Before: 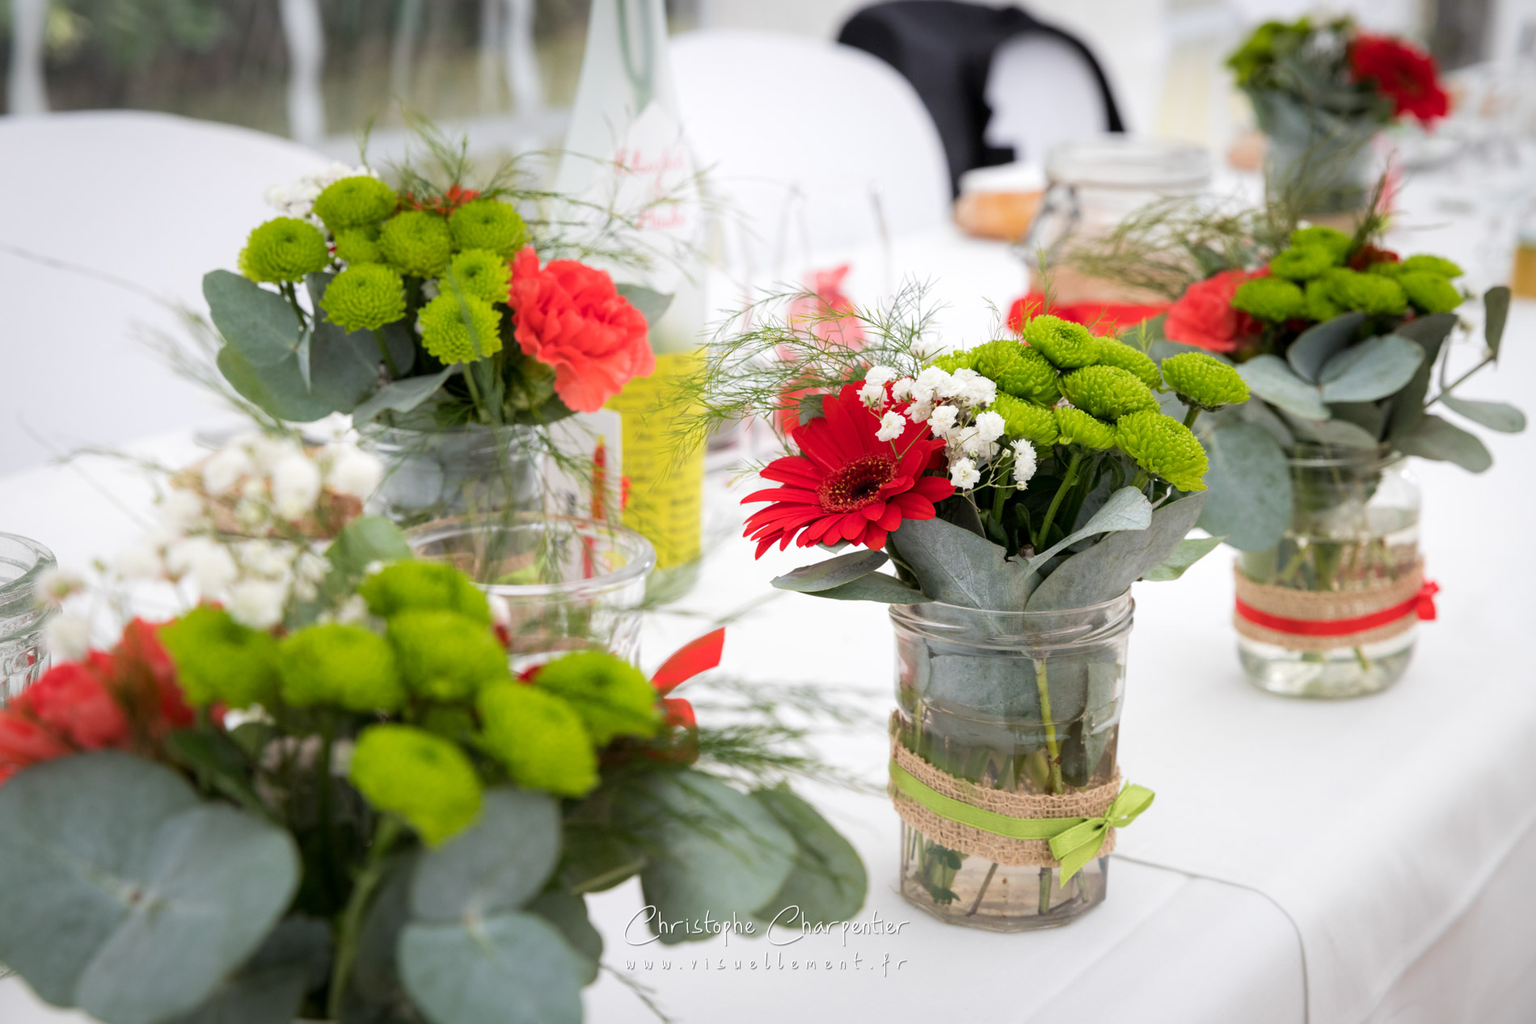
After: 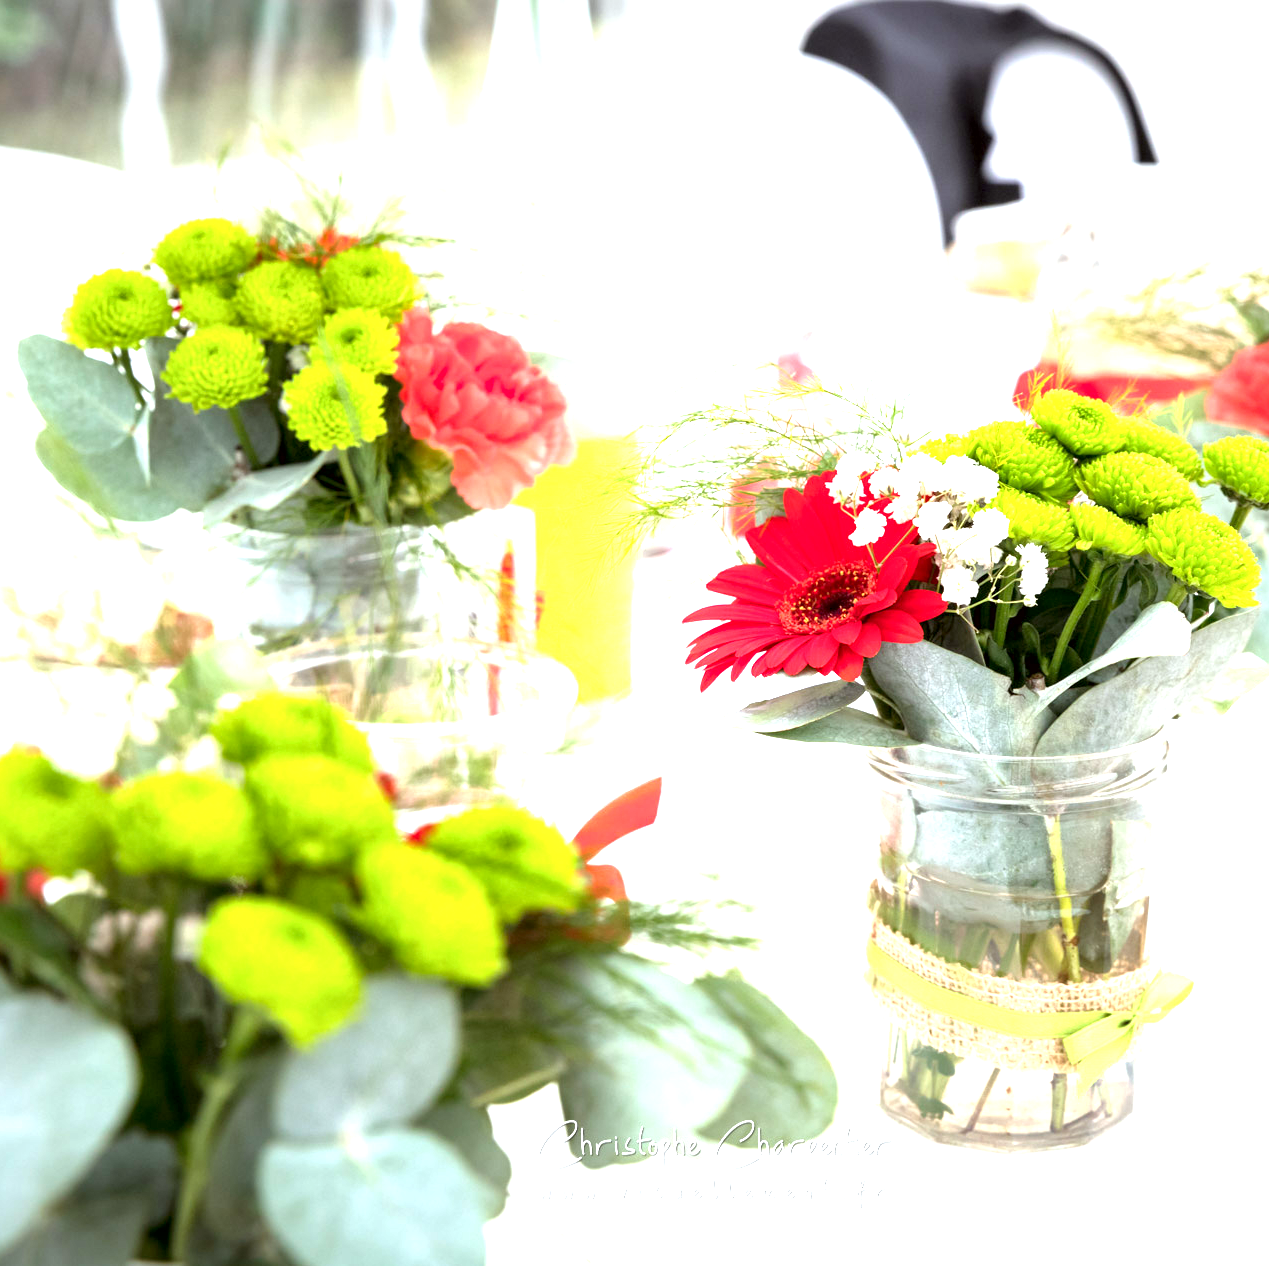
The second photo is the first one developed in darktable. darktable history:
exposure: black level correction 0.001, exposure 1.732 EV, compensate highlight preservation false
crop and rotate: left 12.413%, right 20.758%
tone equalizer: mask exposure compensation -0.508 EV
local contrast: mode bilateral grid, contrast 20, coarseness 50, detail 120%, midtone range 0.2
color correction: highlights a* -2.78, highlights b* -2.08, shadows a* 1.96, shadows b* 2.96
